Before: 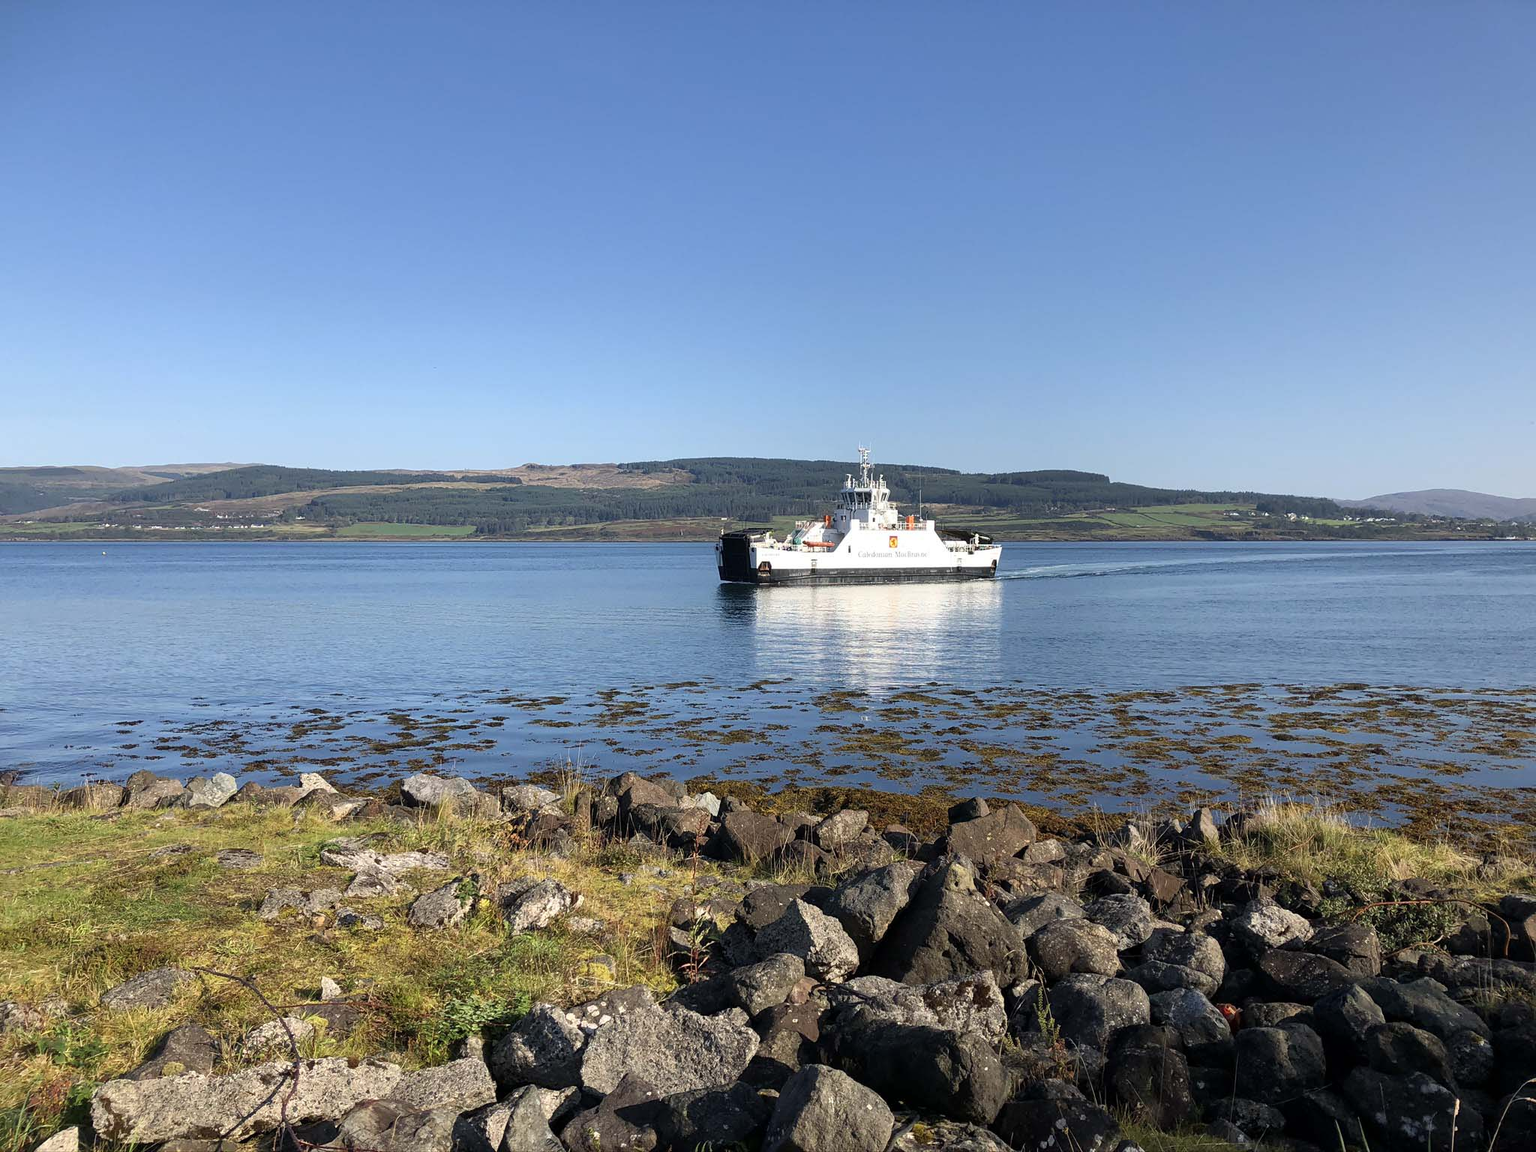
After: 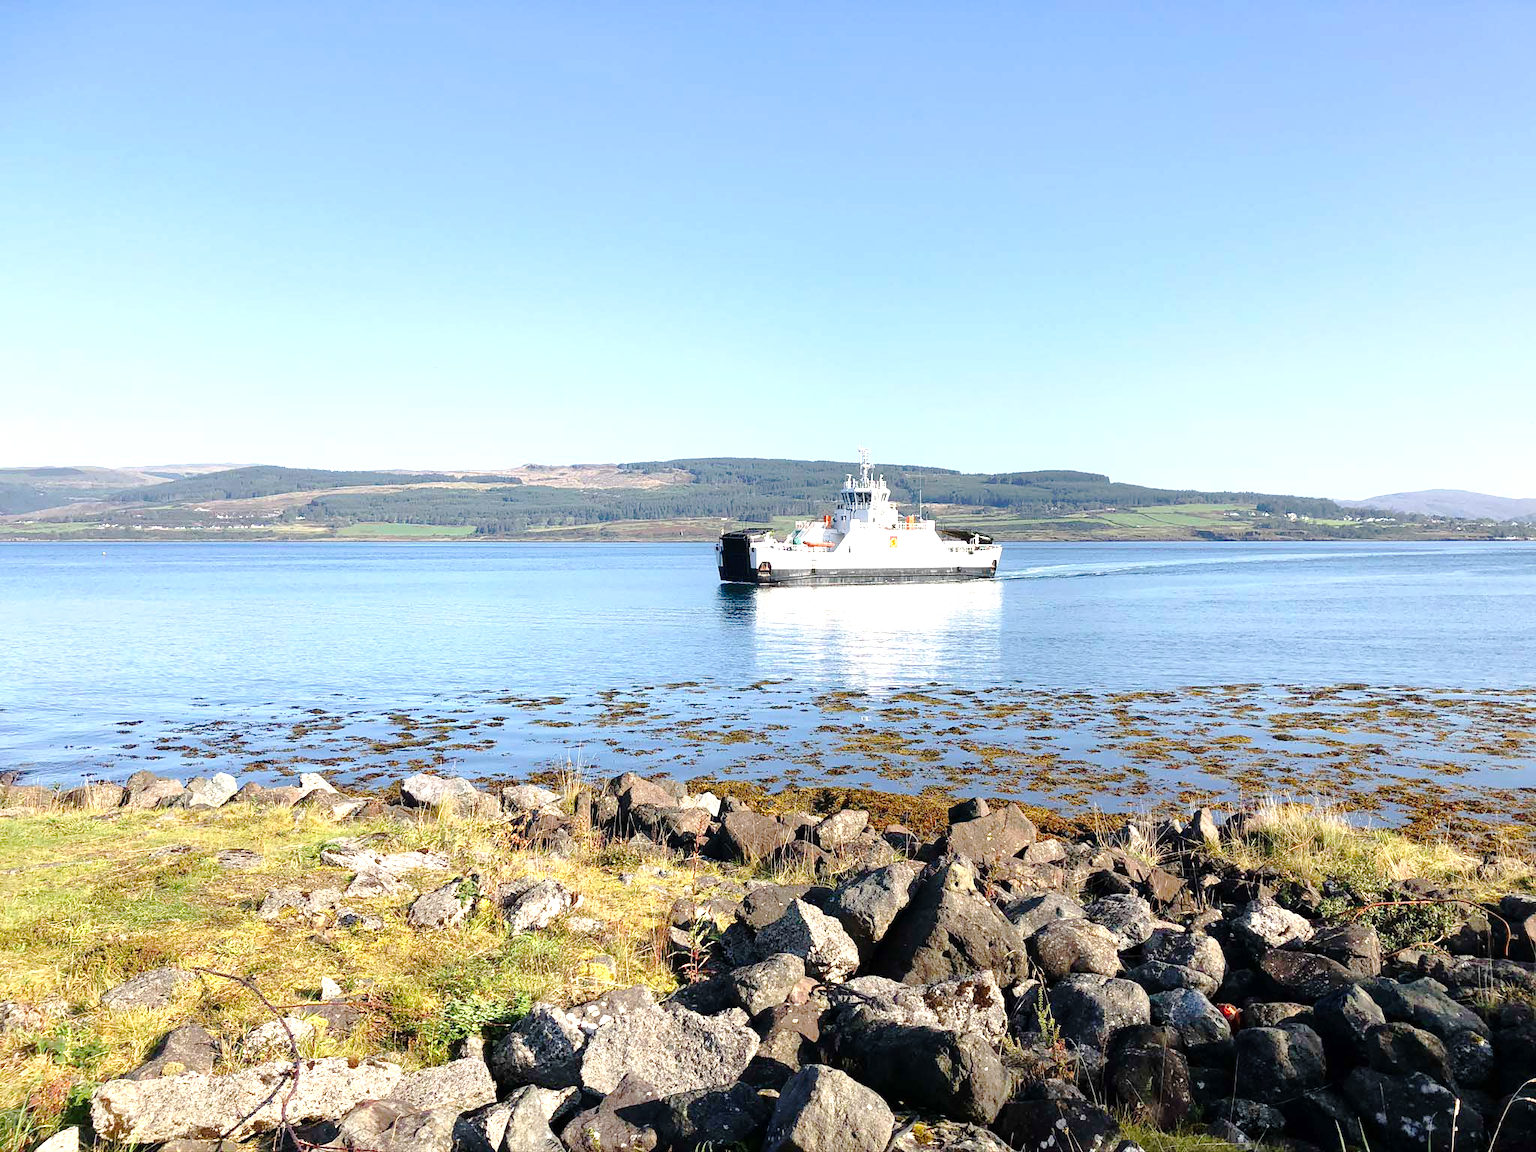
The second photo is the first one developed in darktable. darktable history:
exposure: exposure 1 EV, compensate highlight preservation false
tone curve: curves: ch0 [(0, 0) (0.003, 0.002) (0.011, 0.008) (0.025, 0.016) (0.044, 0.026) (0.069, 0.04) (0.1, 0.061) (0.136, 0.104) (0.177, 0.15) (0.224, 0.22) (0.277, 0.307) (0.335, 0.399) (0.399, 0.492) (0.468, 0.575) (0.543, 0.638) (0.623, 0.701) (0.709, 0.778) (0.801, 0.85) (0.898, 0.934) (1, 1)], preserve colors none
